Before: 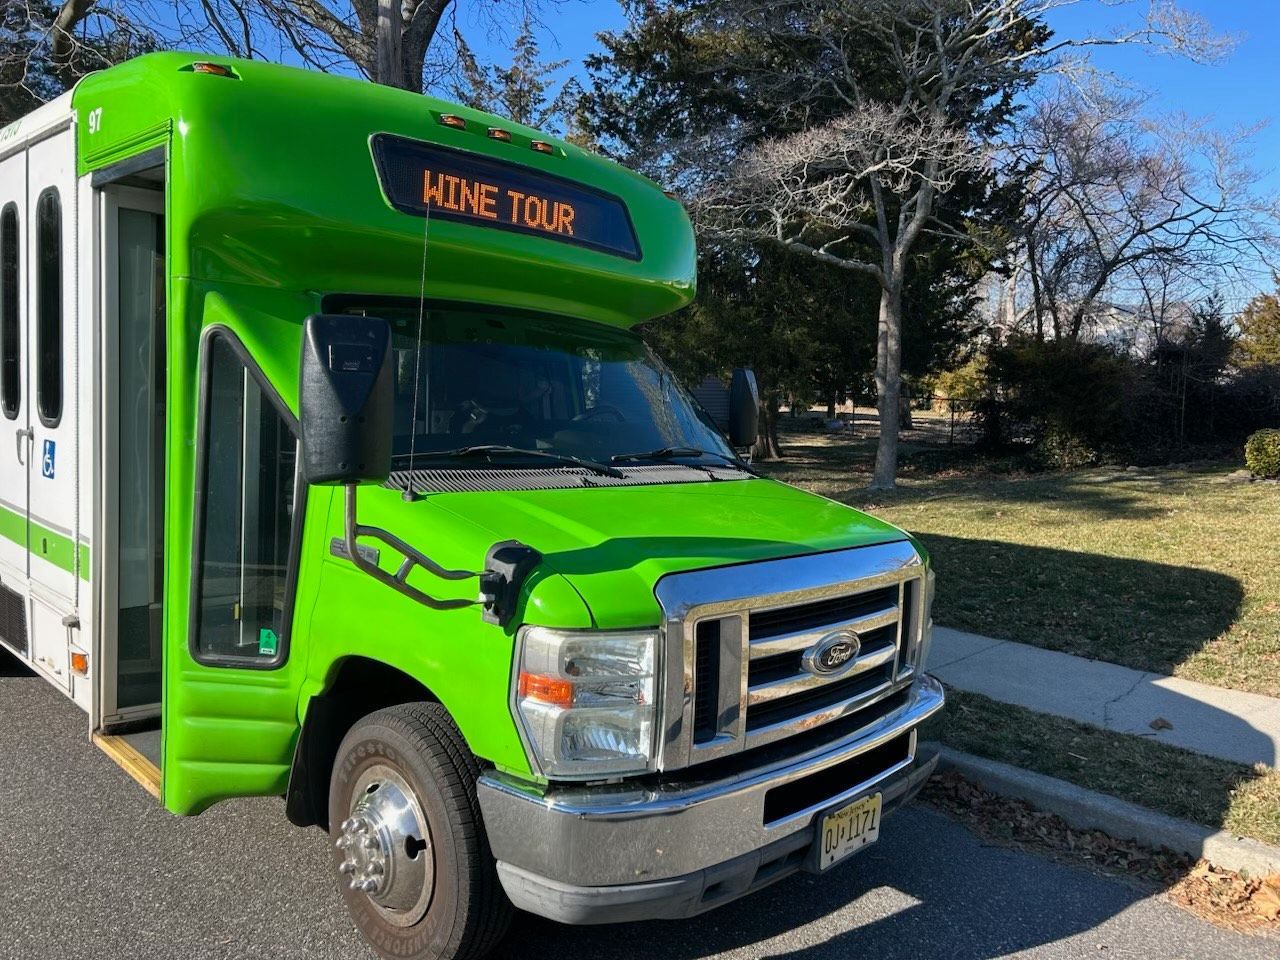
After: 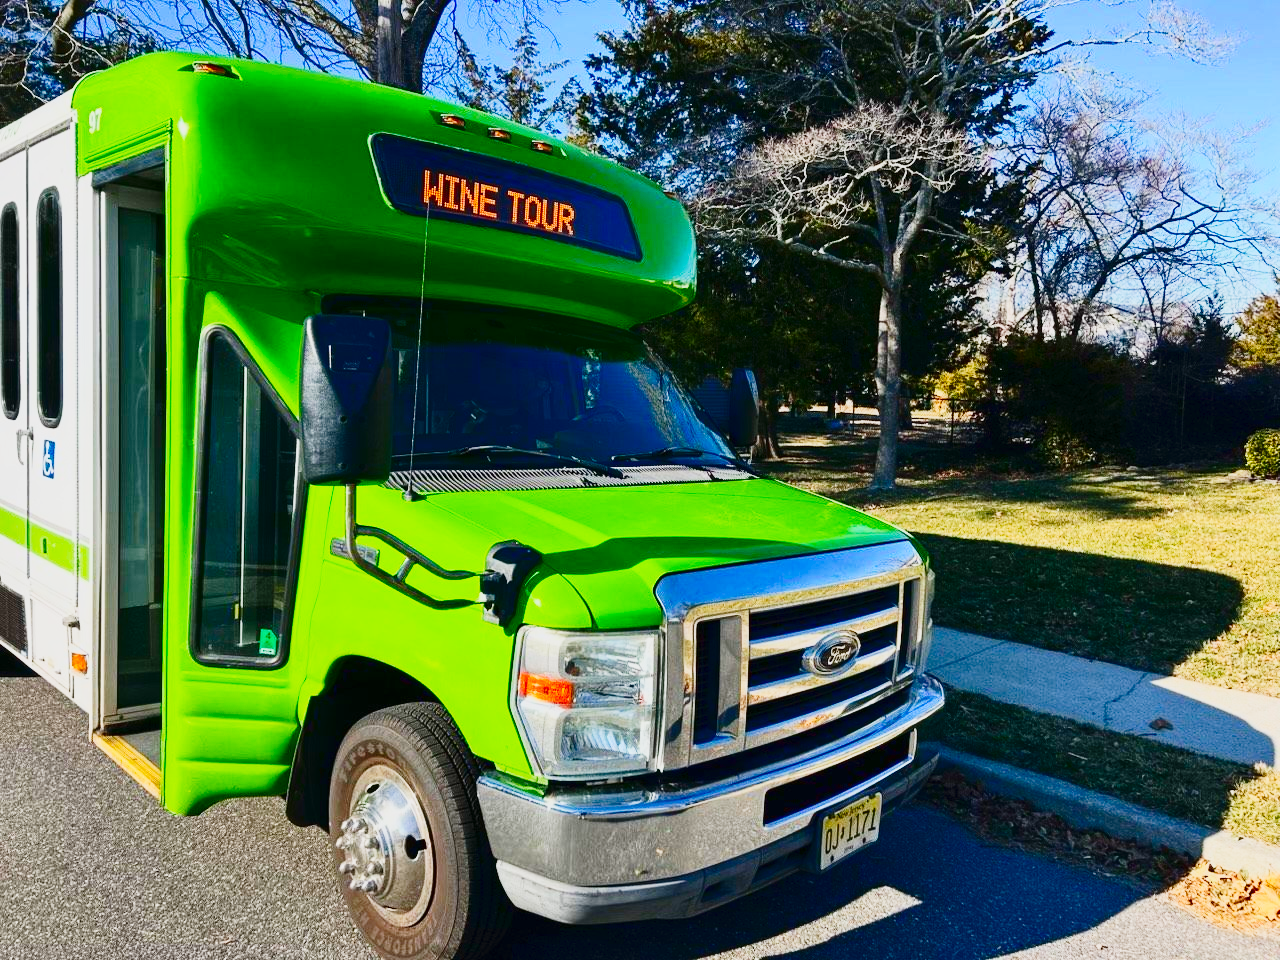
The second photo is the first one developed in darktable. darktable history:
contrast brightness saturation: contrast 0.414, brightness 0.051, saturation 0.251
tone curve: curves: ch0 [(0, 0.005) (0.103, 0.081) (0.196, 0.197) (0.391, 0.469) (0.491, 0.585) (0.638, 0.751) (0.822, 0.886) (0.997, 0.959)]; ch1 [(0, 0) (0.172, 0.123) (0.324, 0.253) (0.396, 0.388) (0.474, 0.479) (0.499, 0.498) (0.529, 0.528) (0.579, 0.614) (0.633, 0.677) (0.812, 0.856) (1, 1)]; ch2 [(0, 0) (0.411, 0.424) (0.459, 0.478) (0.5, 0.501) (0.517, 0.526) (0.553, 0.583) (0.609, 0.646) (0.708, 0.768) (0.839, 0.916) (1, 1)], preserve colors none
color balance rgb: perceptual saturation grading › global saturation 25.508%, contrast -29.633%
